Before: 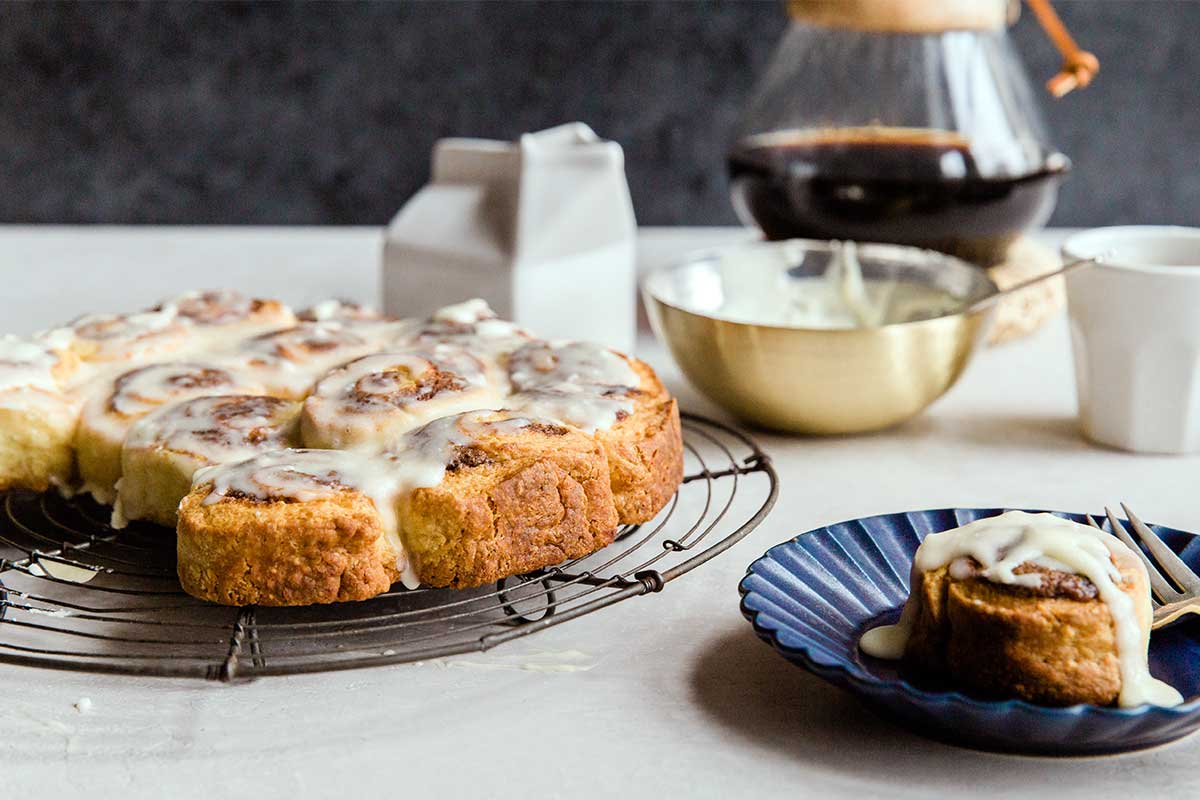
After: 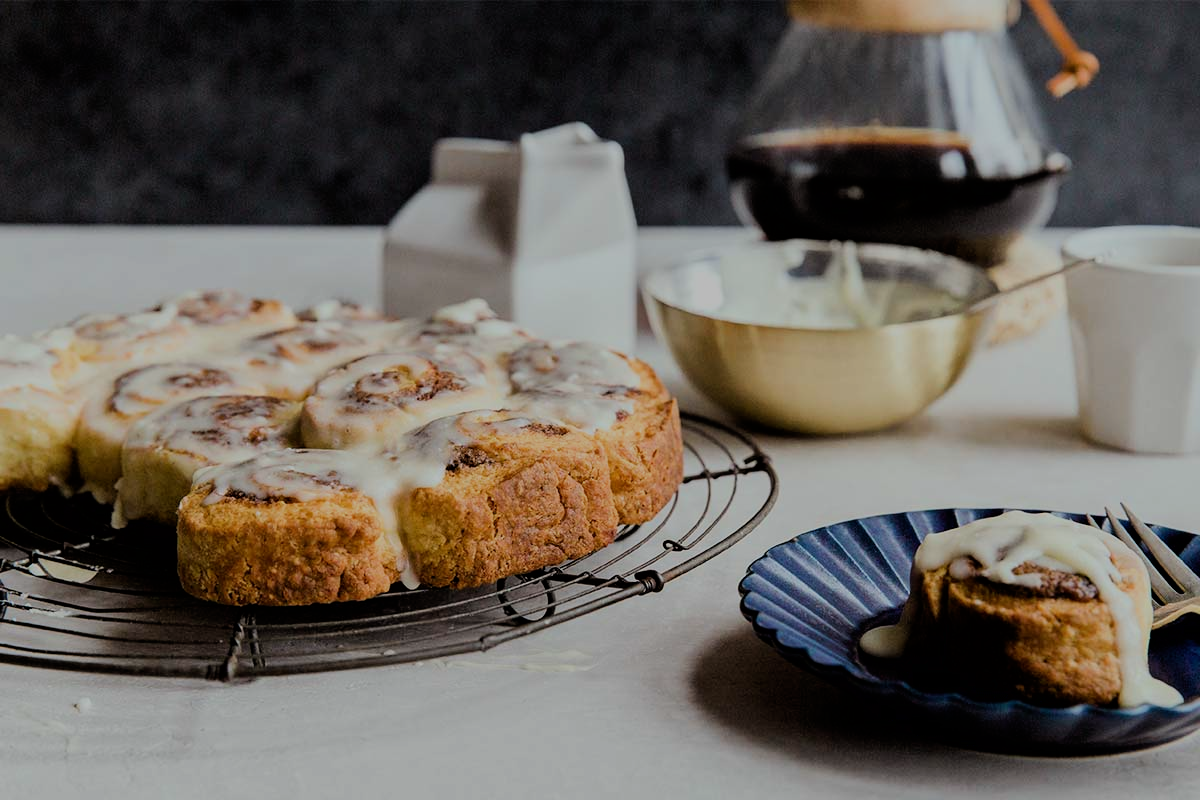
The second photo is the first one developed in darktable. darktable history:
filmic rgb: black relative exposure -7.65 EV, white relative exposure 4.56 EV, threshold 3.05 EV, hardness 3.61, contrast 1.056, color science v6 (2022), iterations of high-quality reconstruction 0, enable highlight reconstruction true
exposure: black level correction 0, exposure -0.786 EV, compensate highlight preservation false
